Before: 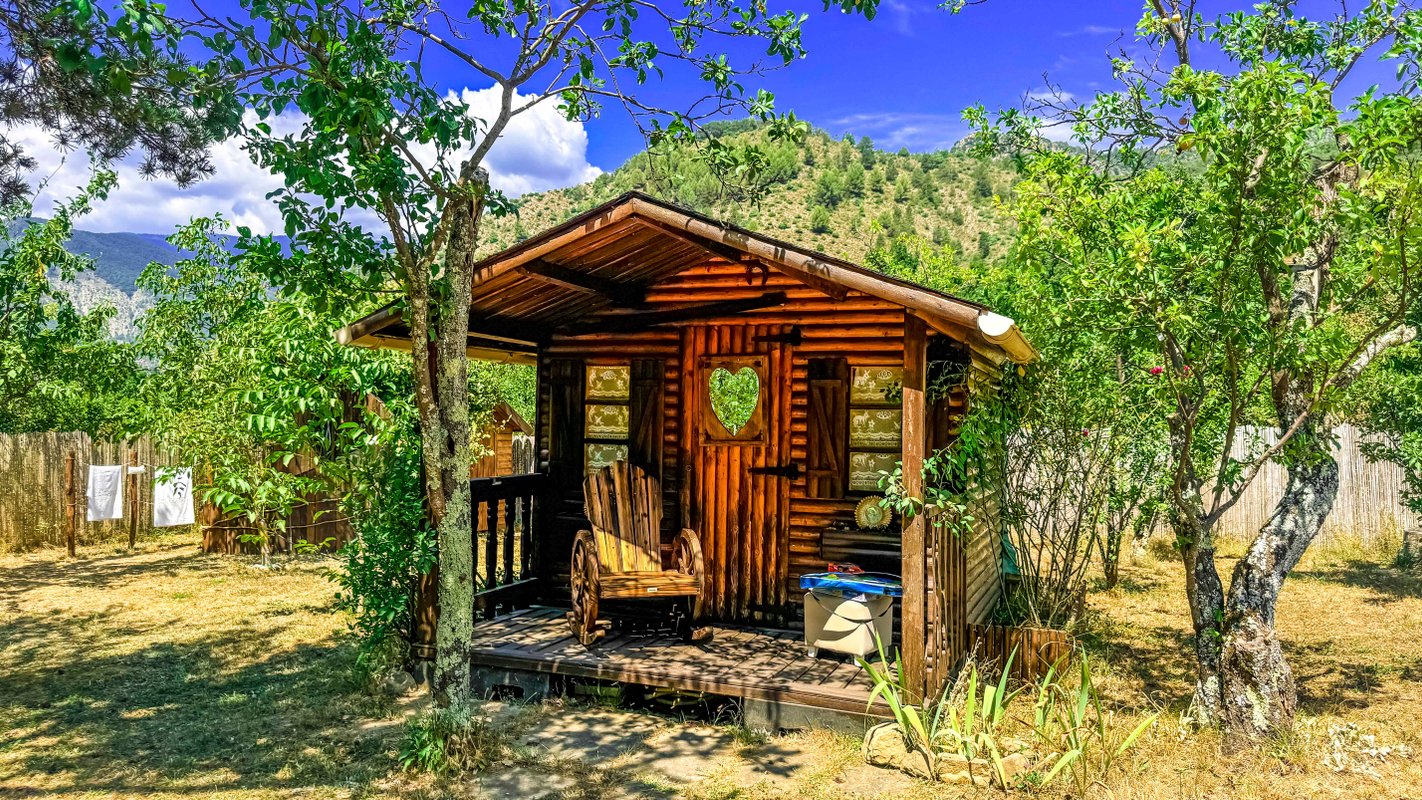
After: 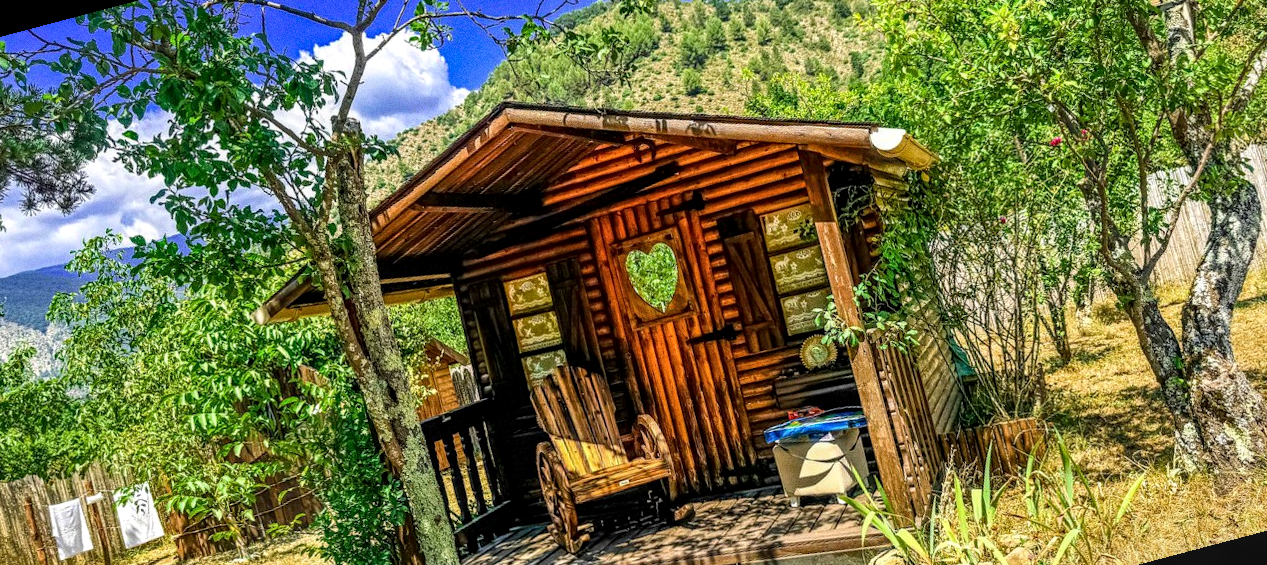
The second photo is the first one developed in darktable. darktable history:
grain: on, module defaults
local contrast: on, module defaults
haze removal: compatibility mode true, adaptive false
rotate and perspective: rotation -14.8°, crop left 0.1, crop right 0.903, crop top 0.25, crop bottom 0.748
